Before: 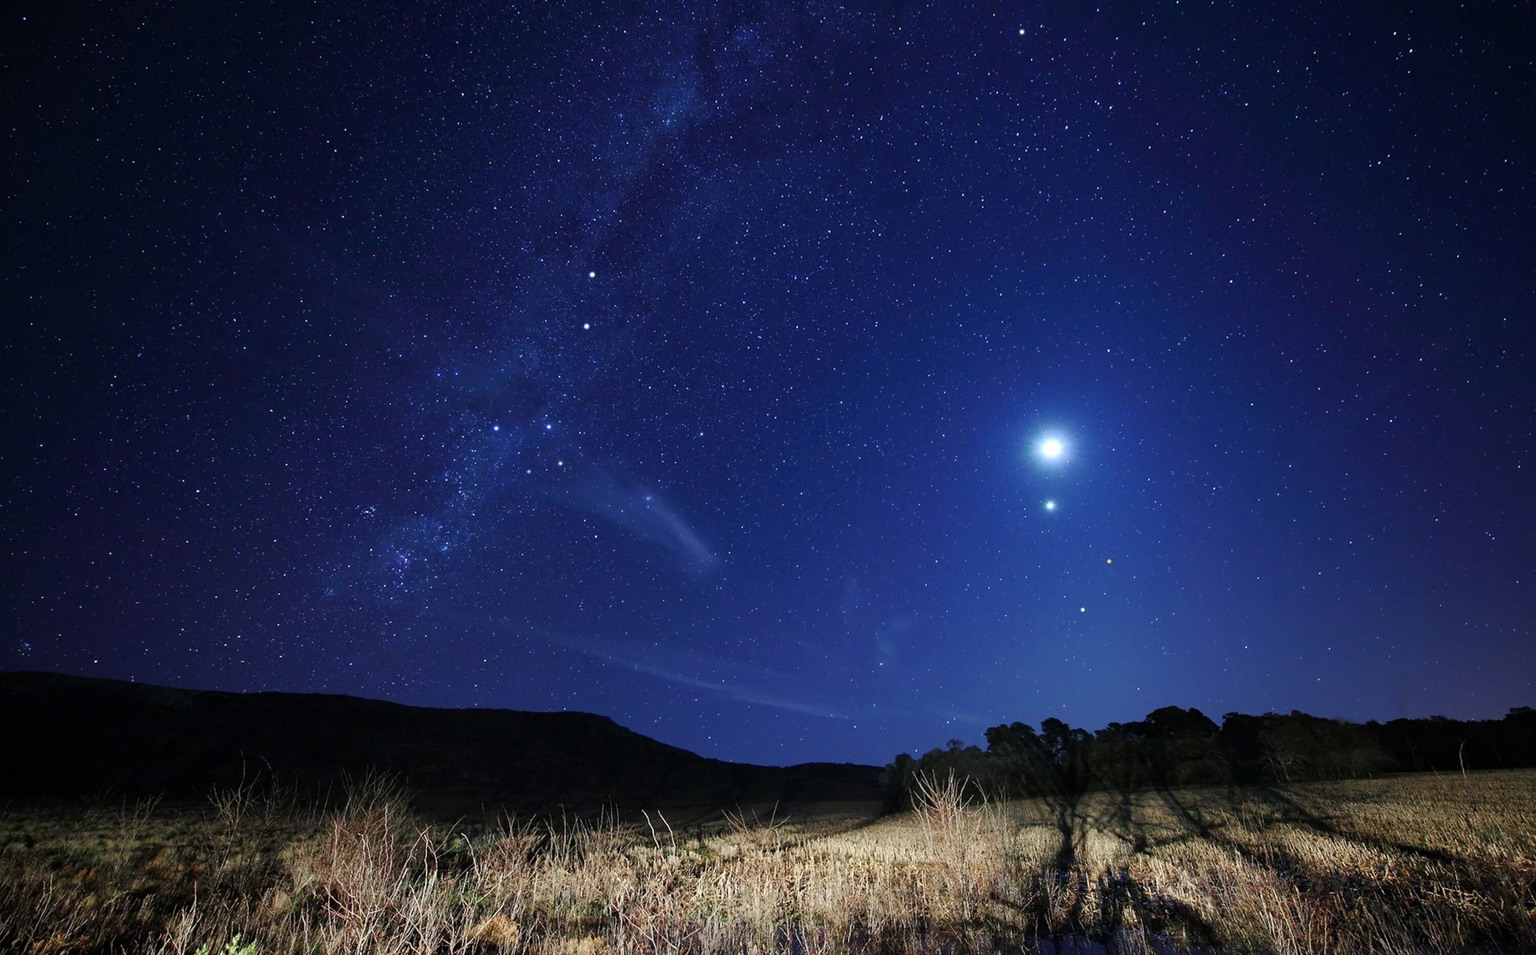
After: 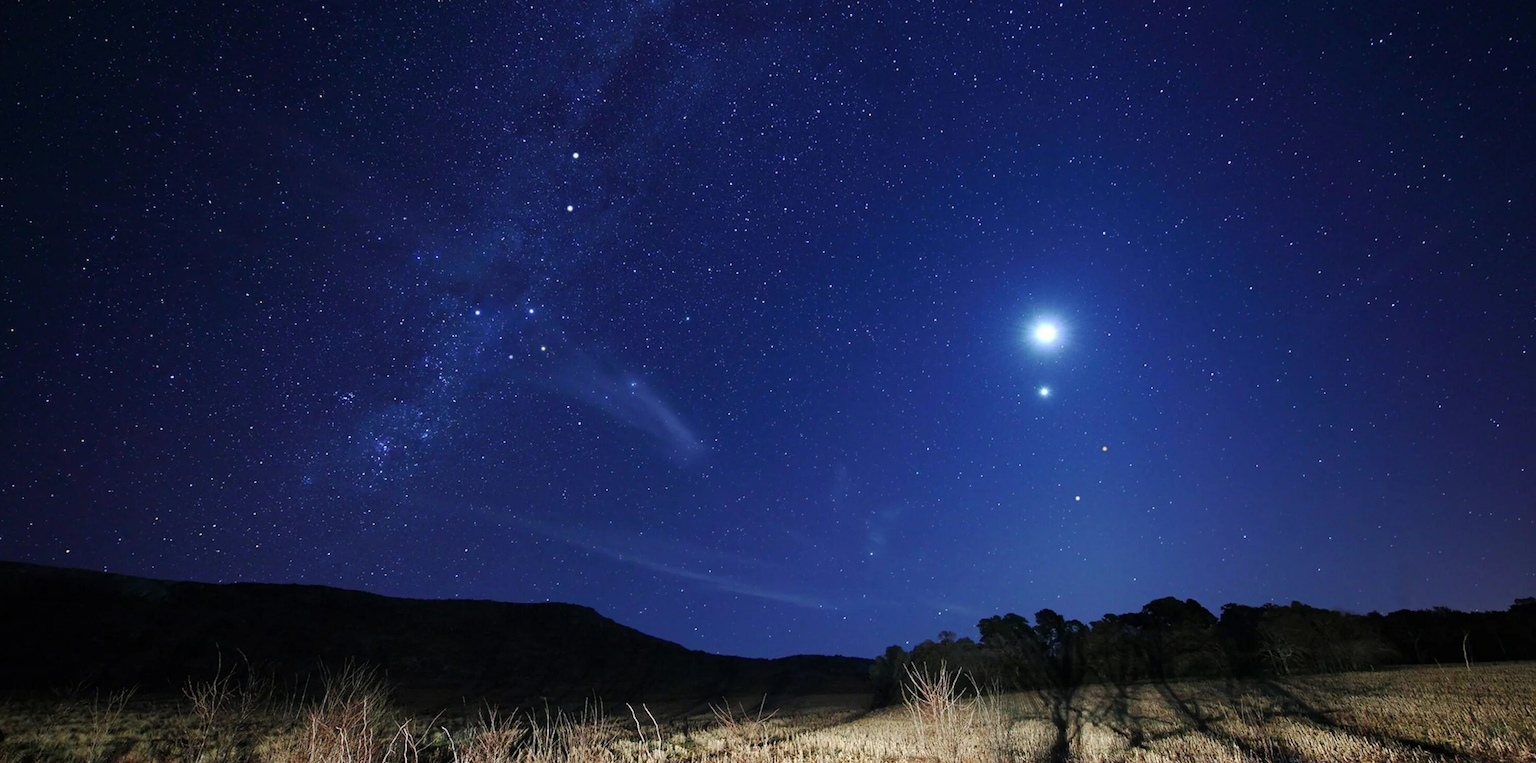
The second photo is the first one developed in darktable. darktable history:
crop and rotate: left 1.965%, top 12.918%, right 0.286%, bottom 8.92%
